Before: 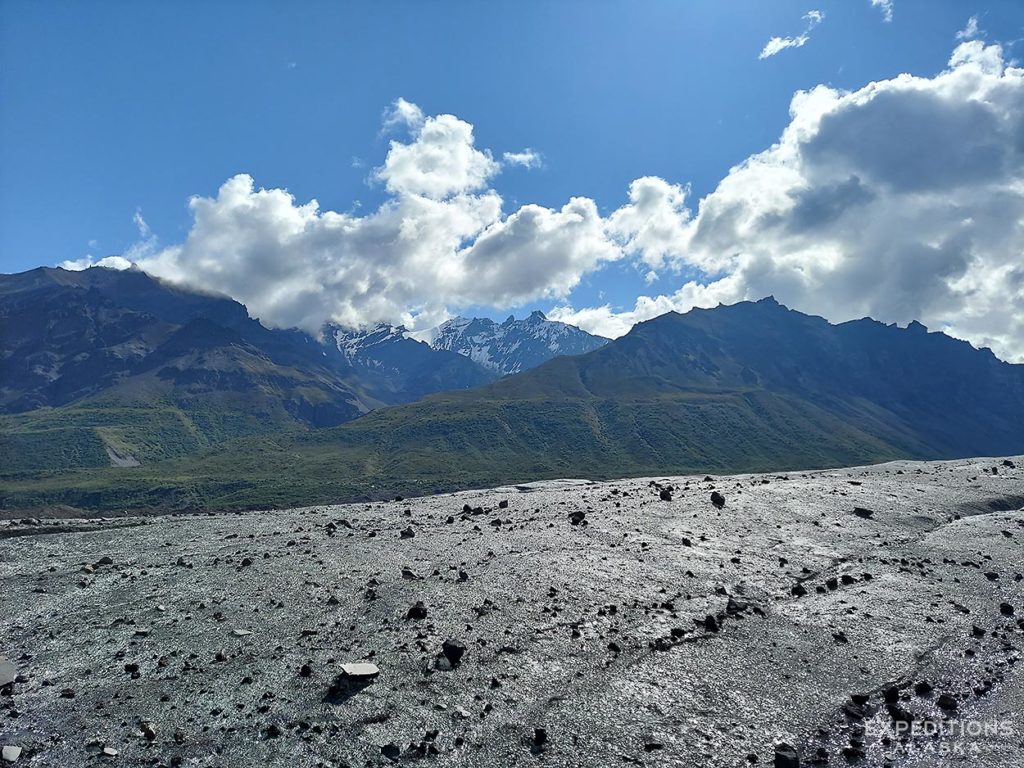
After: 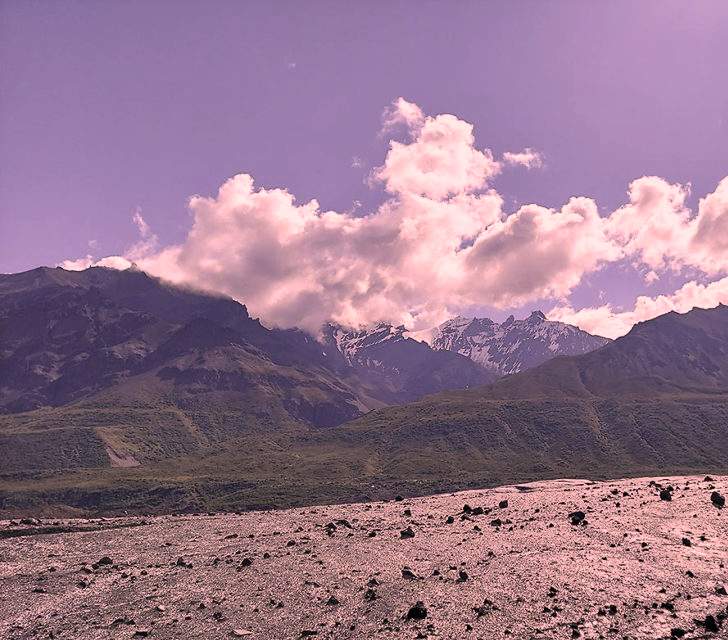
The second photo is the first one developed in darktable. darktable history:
color correction: highlights a* 40, highlights b* 40, saturation 0.69
white balance: red 1.042, blue 1.17
crop: right 28.885%, bottom 16.626%
